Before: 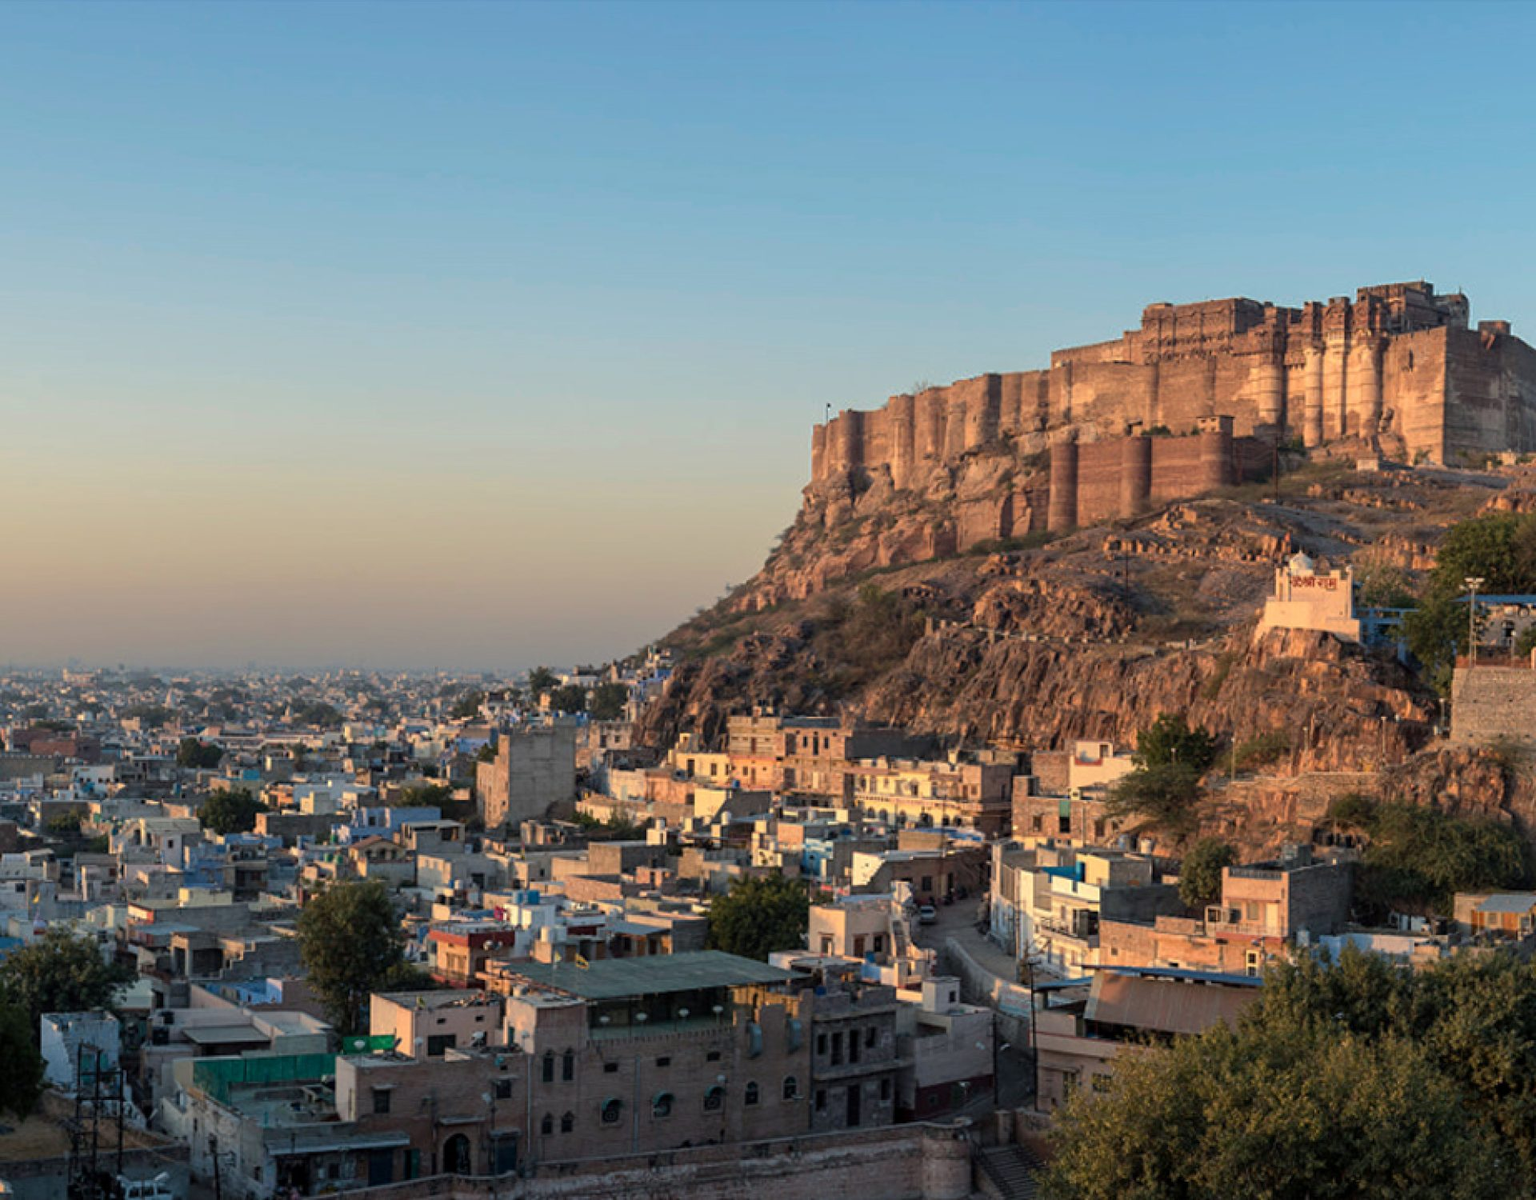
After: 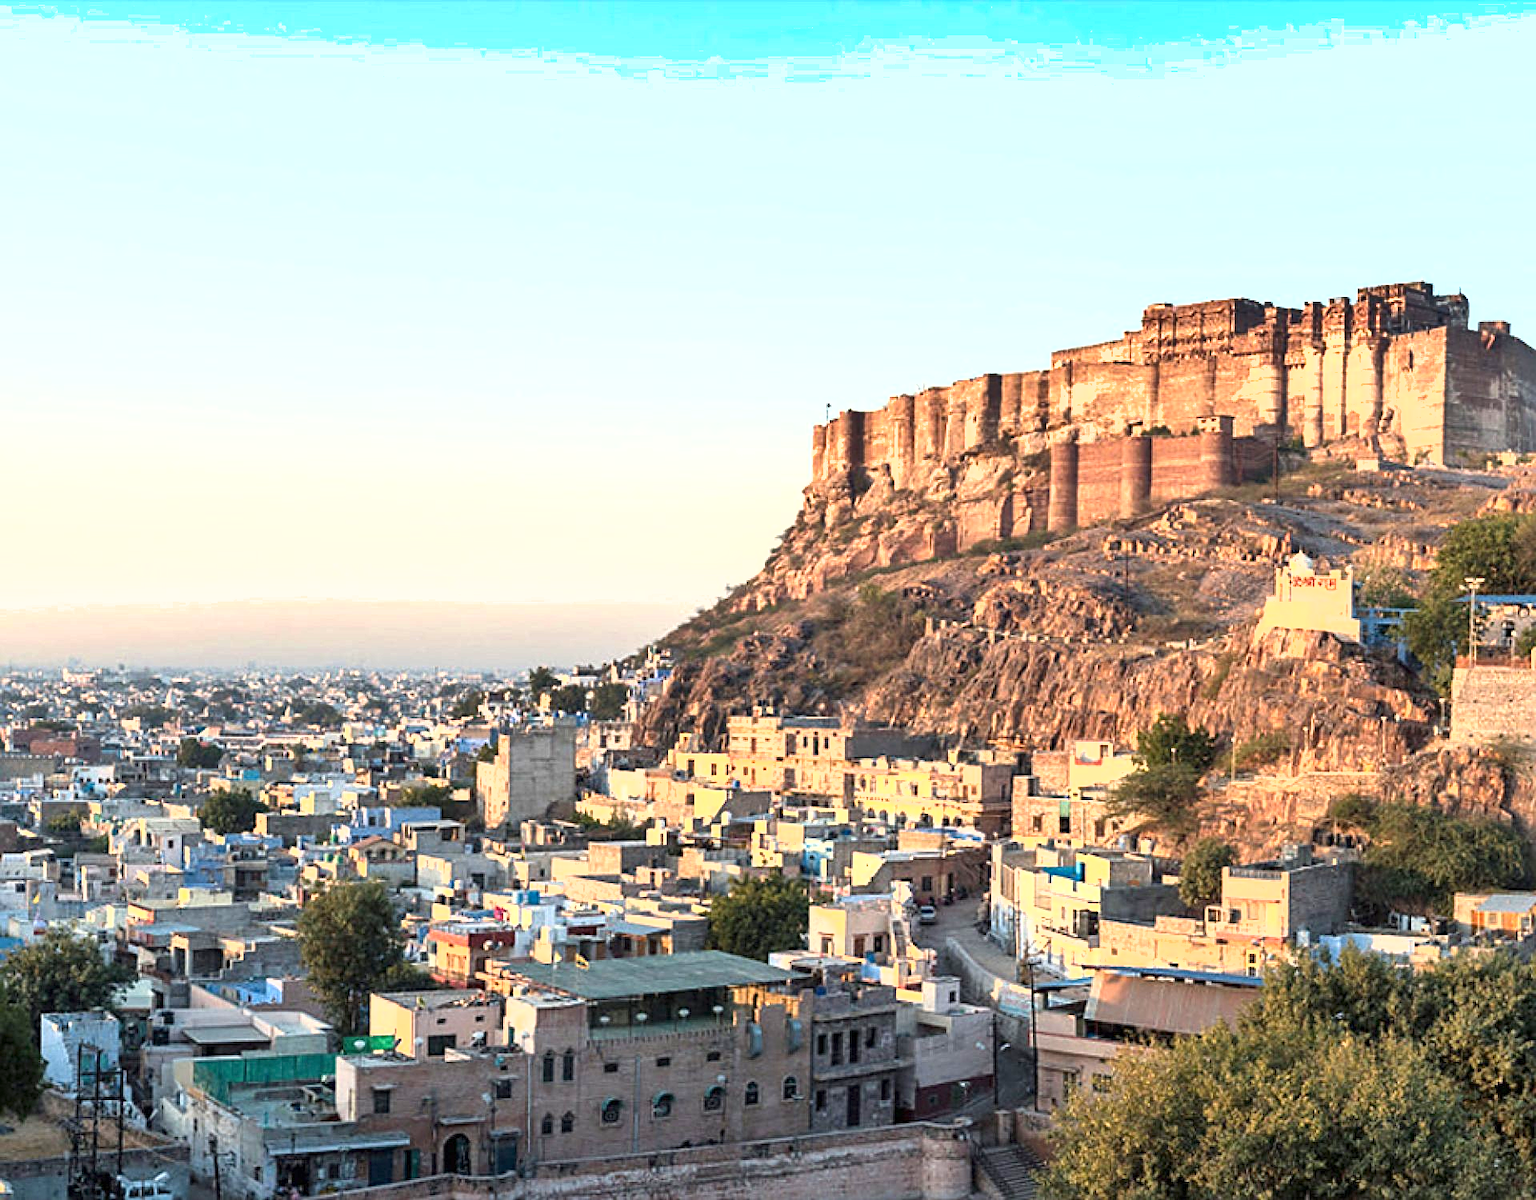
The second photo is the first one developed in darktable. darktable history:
shadows and highlights: low approximation 0.01, soften with gaussian
exposure: black level correction 0, exposure 1.55 EV, compensate exposure bias true, compensate highlight preservation false
sharpen: amount 0.6
